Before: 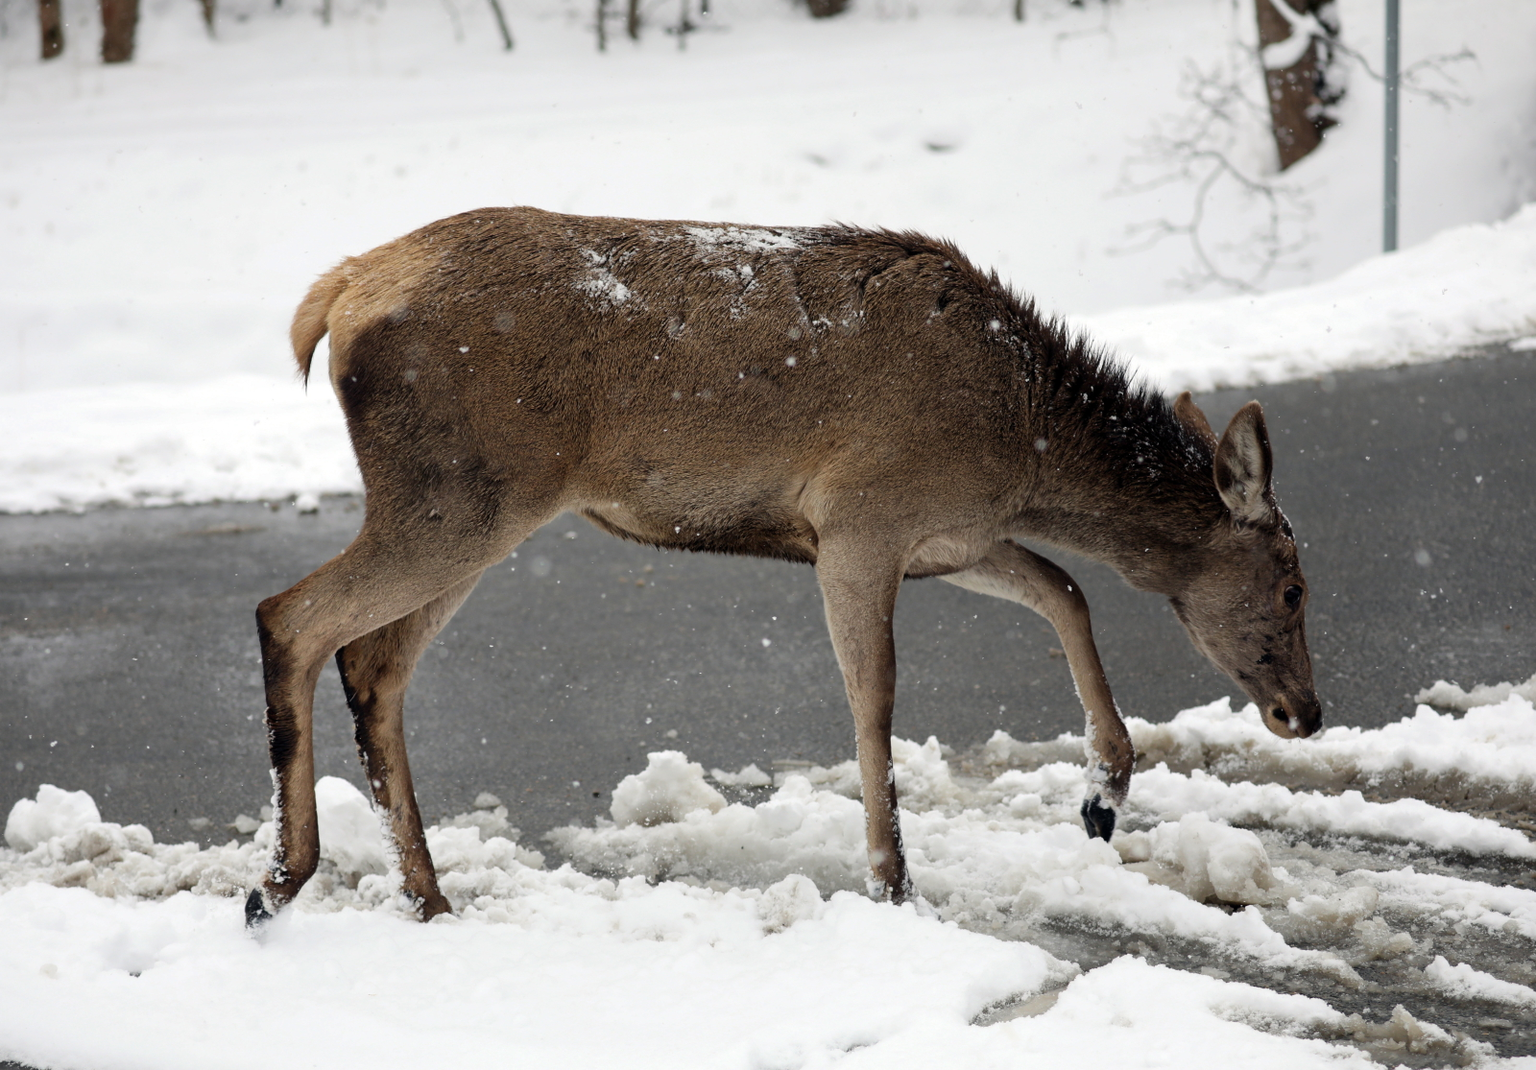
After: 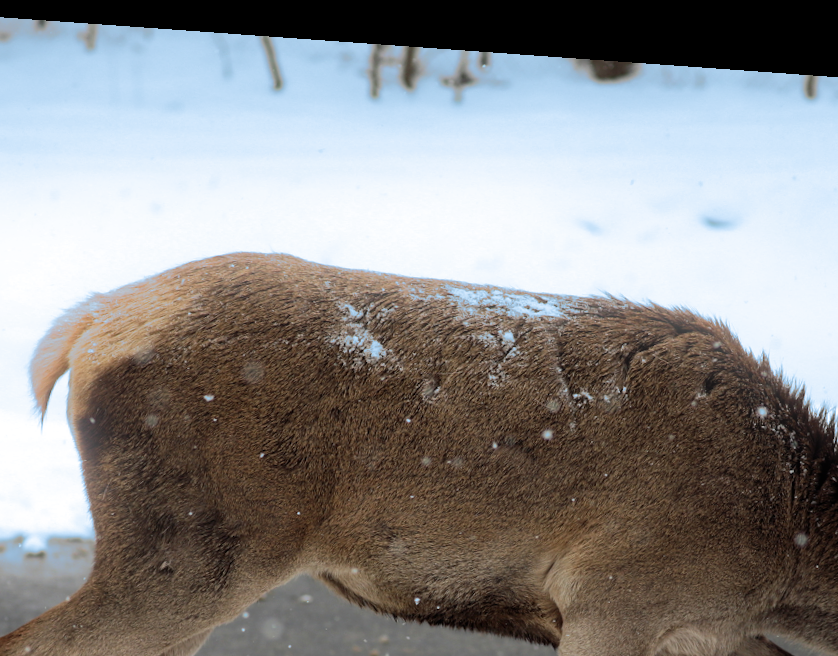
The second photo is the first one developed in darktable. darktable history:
rotate and perspective: rotation 4.1°, automatic cropping off
bloom: size 9%, threshold 100%, strength 7%
crop: left 19.556%, right 30.401%, bottom 46.458%
split-toning: shadows › hue 351.18°, shadows › saturation 0.86, highlights › hue 218.82°, highlights › saturation 0.73, balance -19.167
